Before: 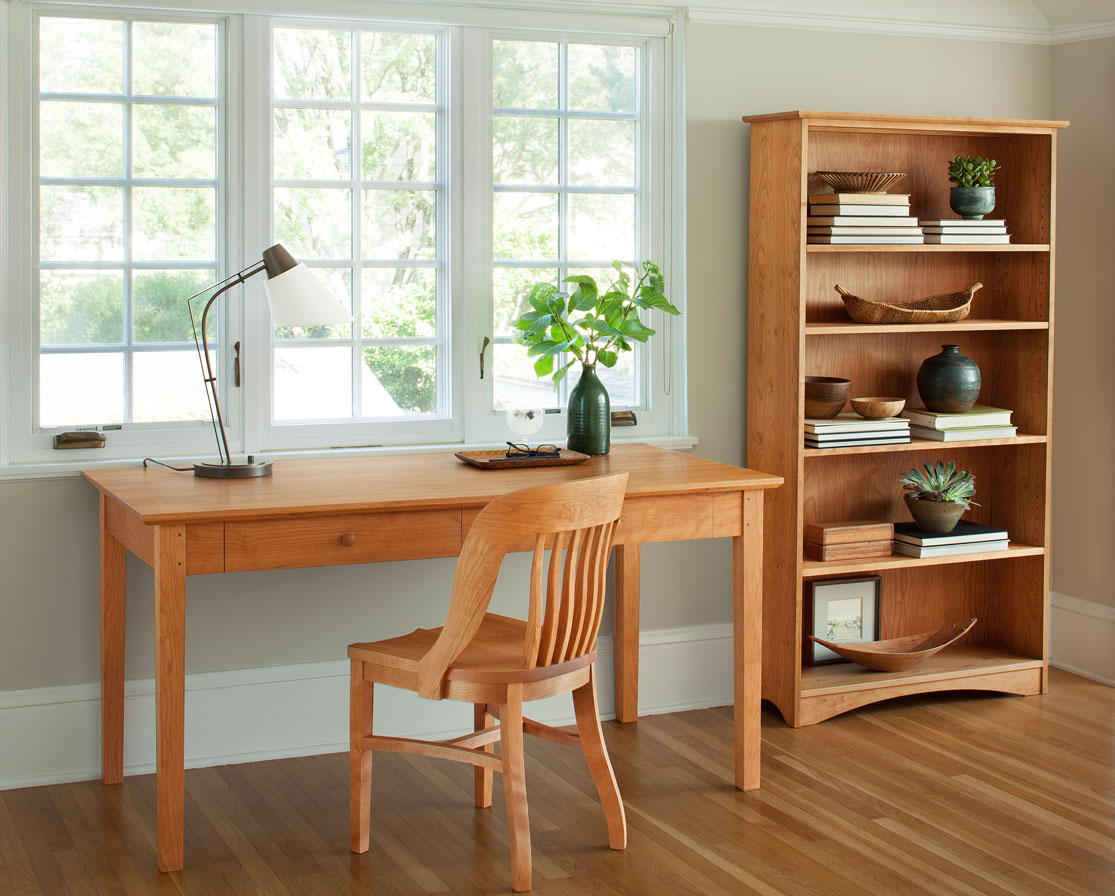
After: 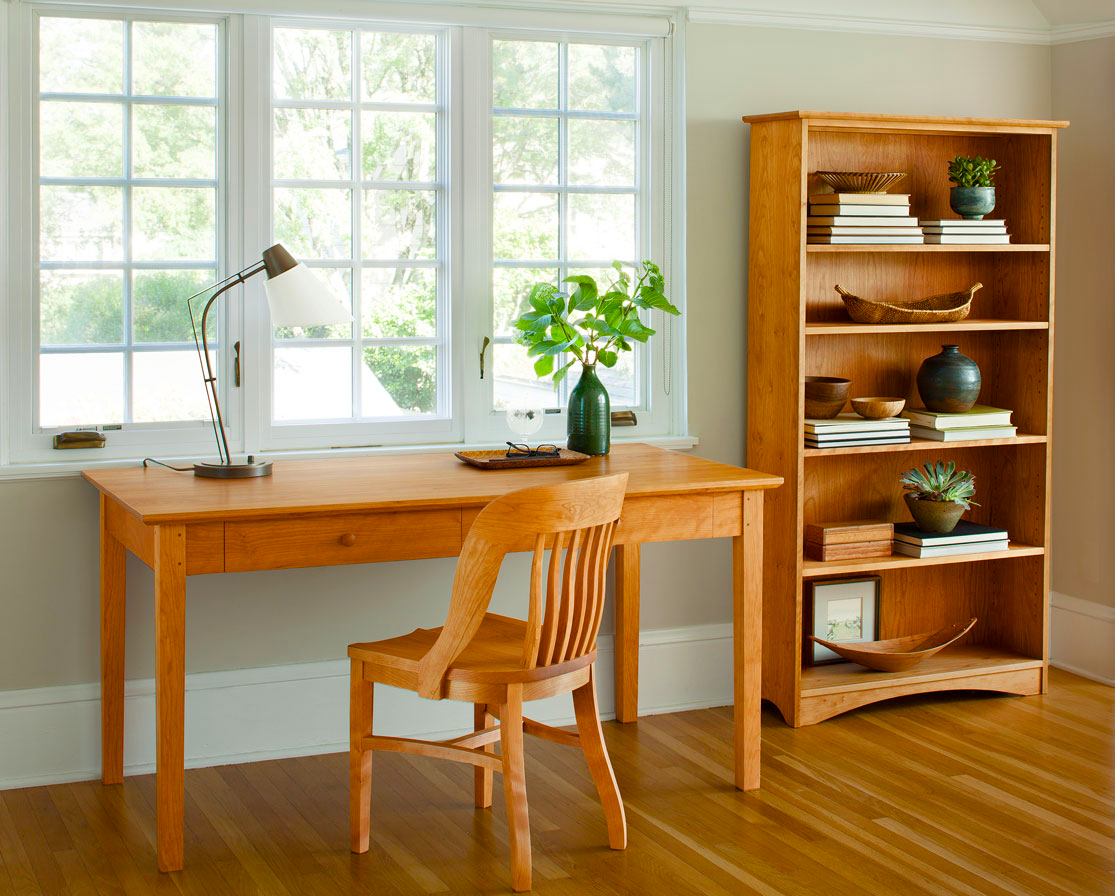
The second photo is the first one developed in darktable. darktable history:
color balance rgb: perceptual saturation grading › global saturation 35%, perceptual saturation grading › highlights -25%, perceptual saturation grading › shadows 50%
tone equalizer: on, module defaults
